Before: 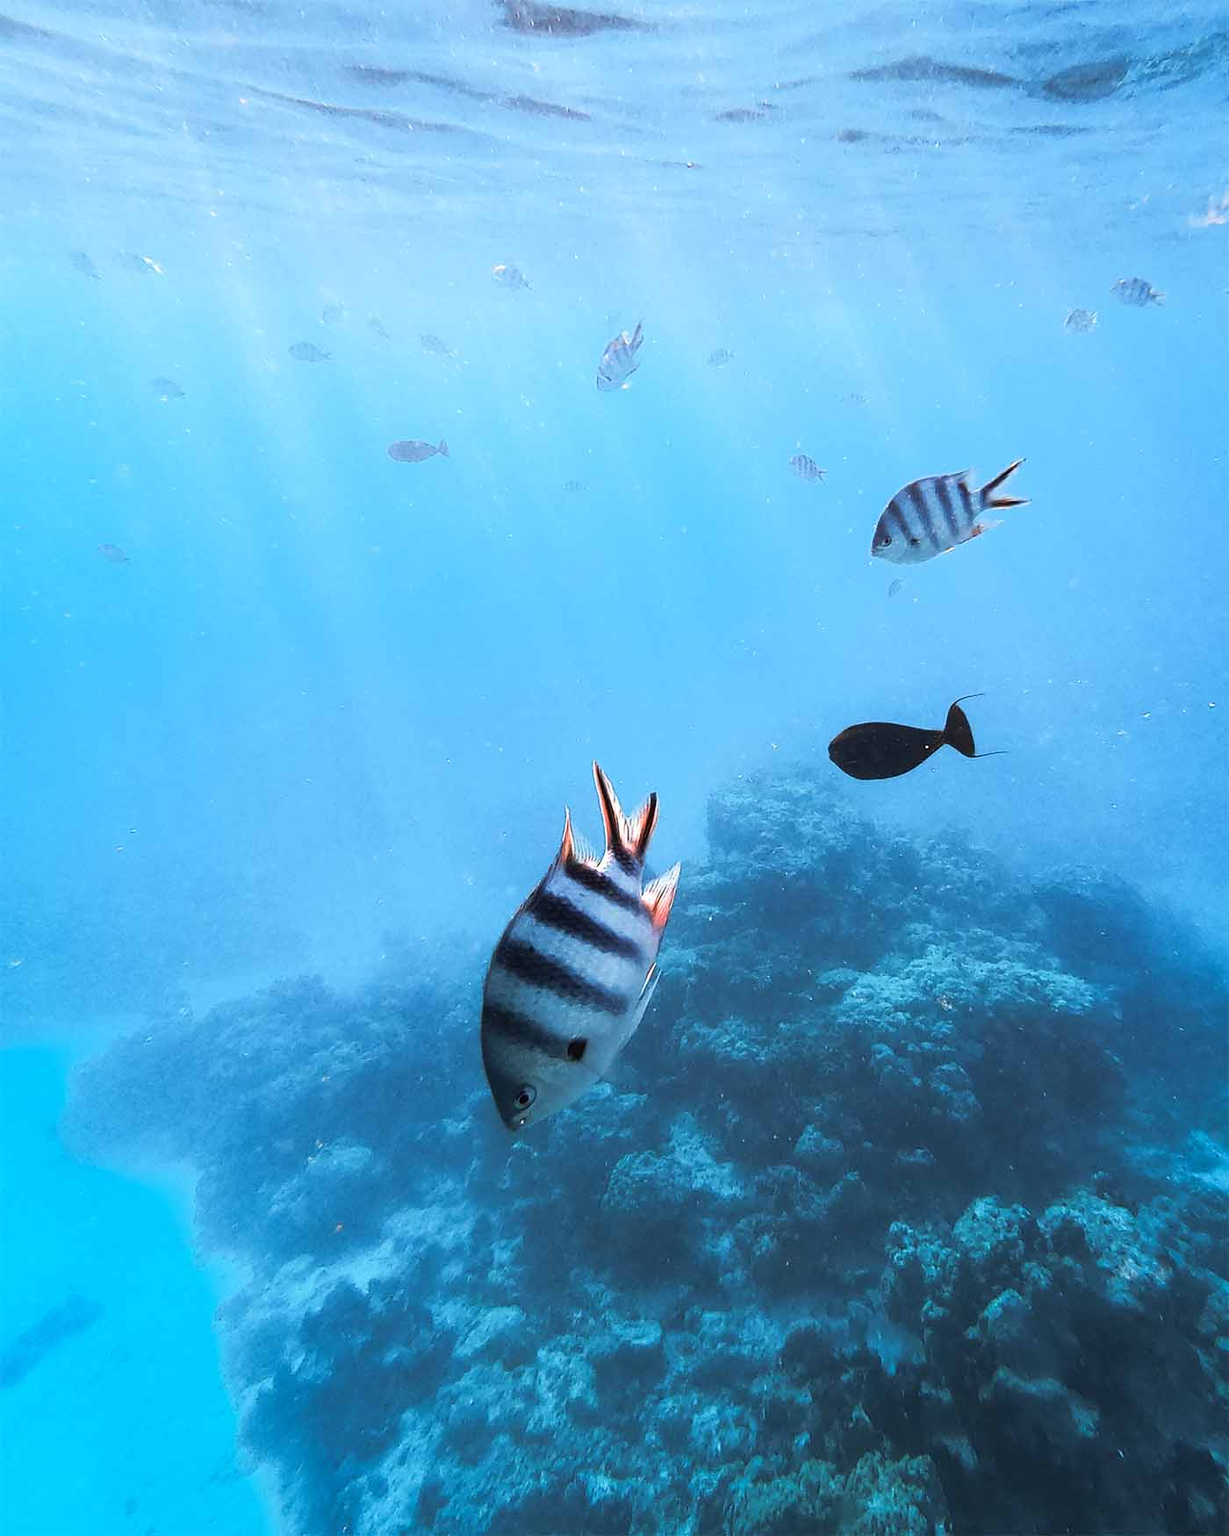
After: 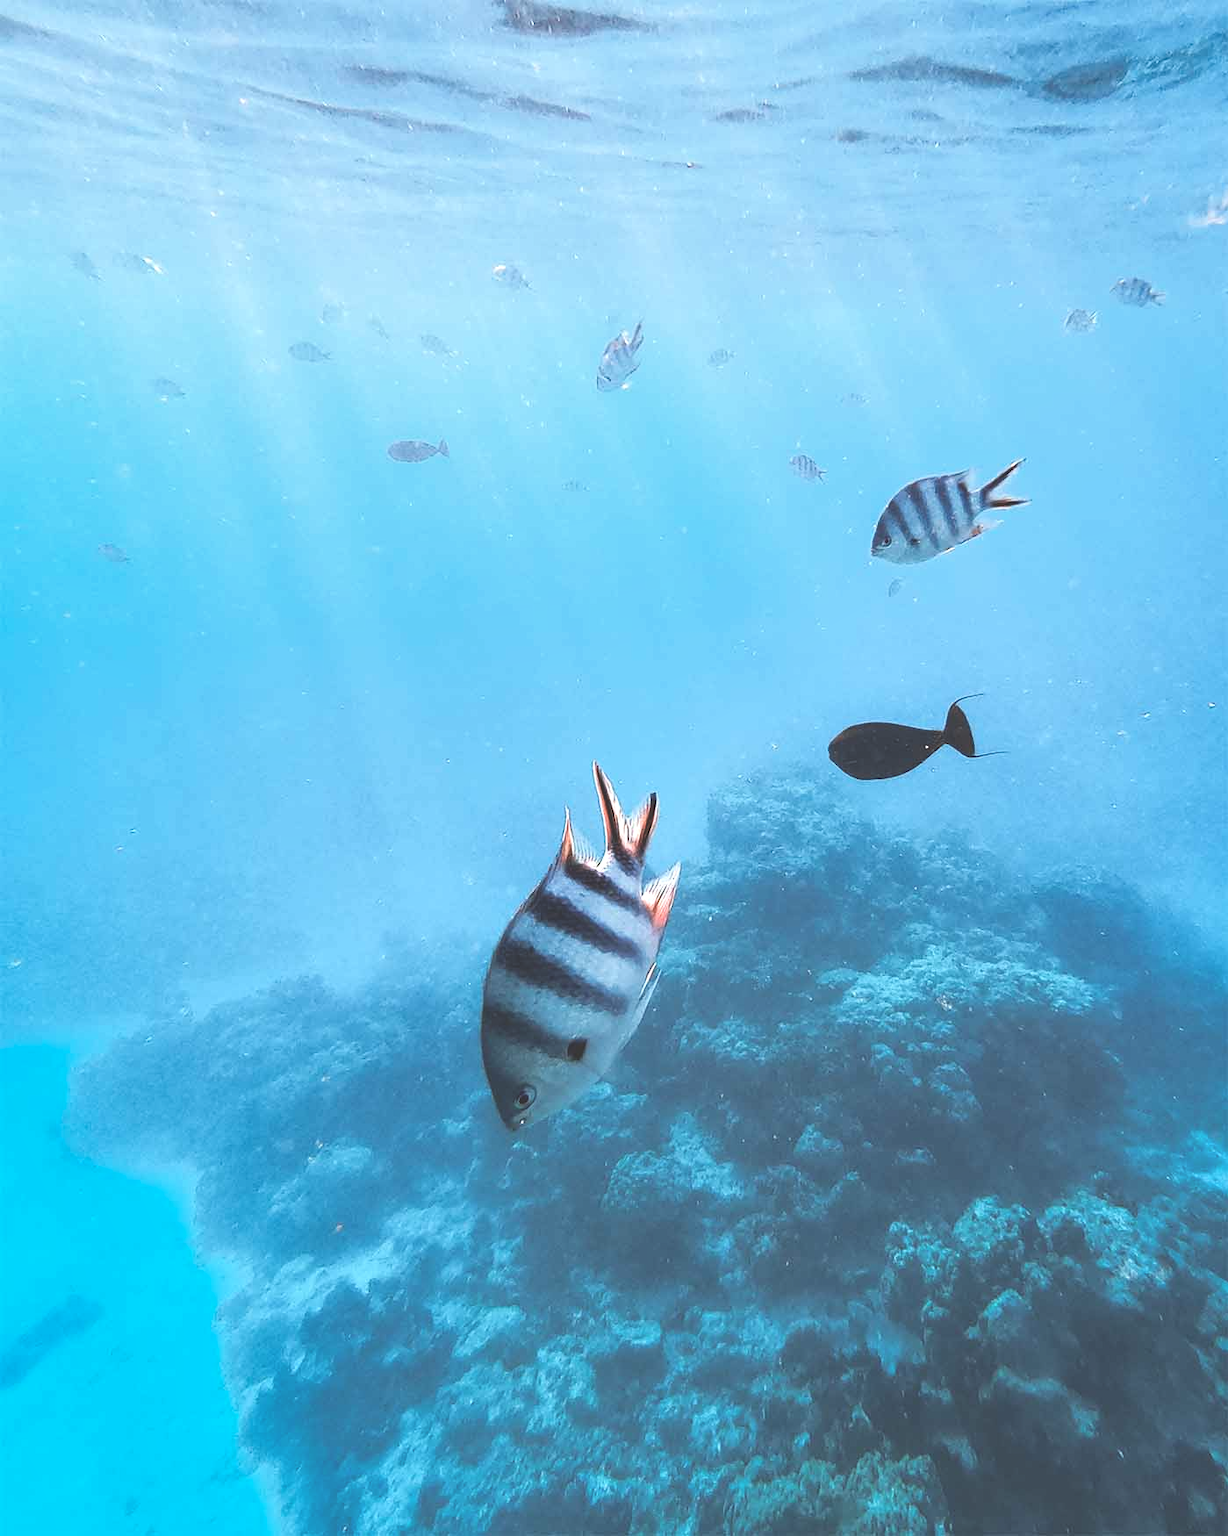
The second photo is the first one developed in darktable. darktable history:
shadows and highlights: shadows 32.36, highlights -32.66, soften with gaussian
exposure: black level correction -0.039, exposure 0.064 EV, compensate highlight preservation false
local contrast: highlights 105%, shadows 99%, detail 119%, midtone range 0.2
sharpen: radius 2.859, amount 0.851, threshold 47.114
